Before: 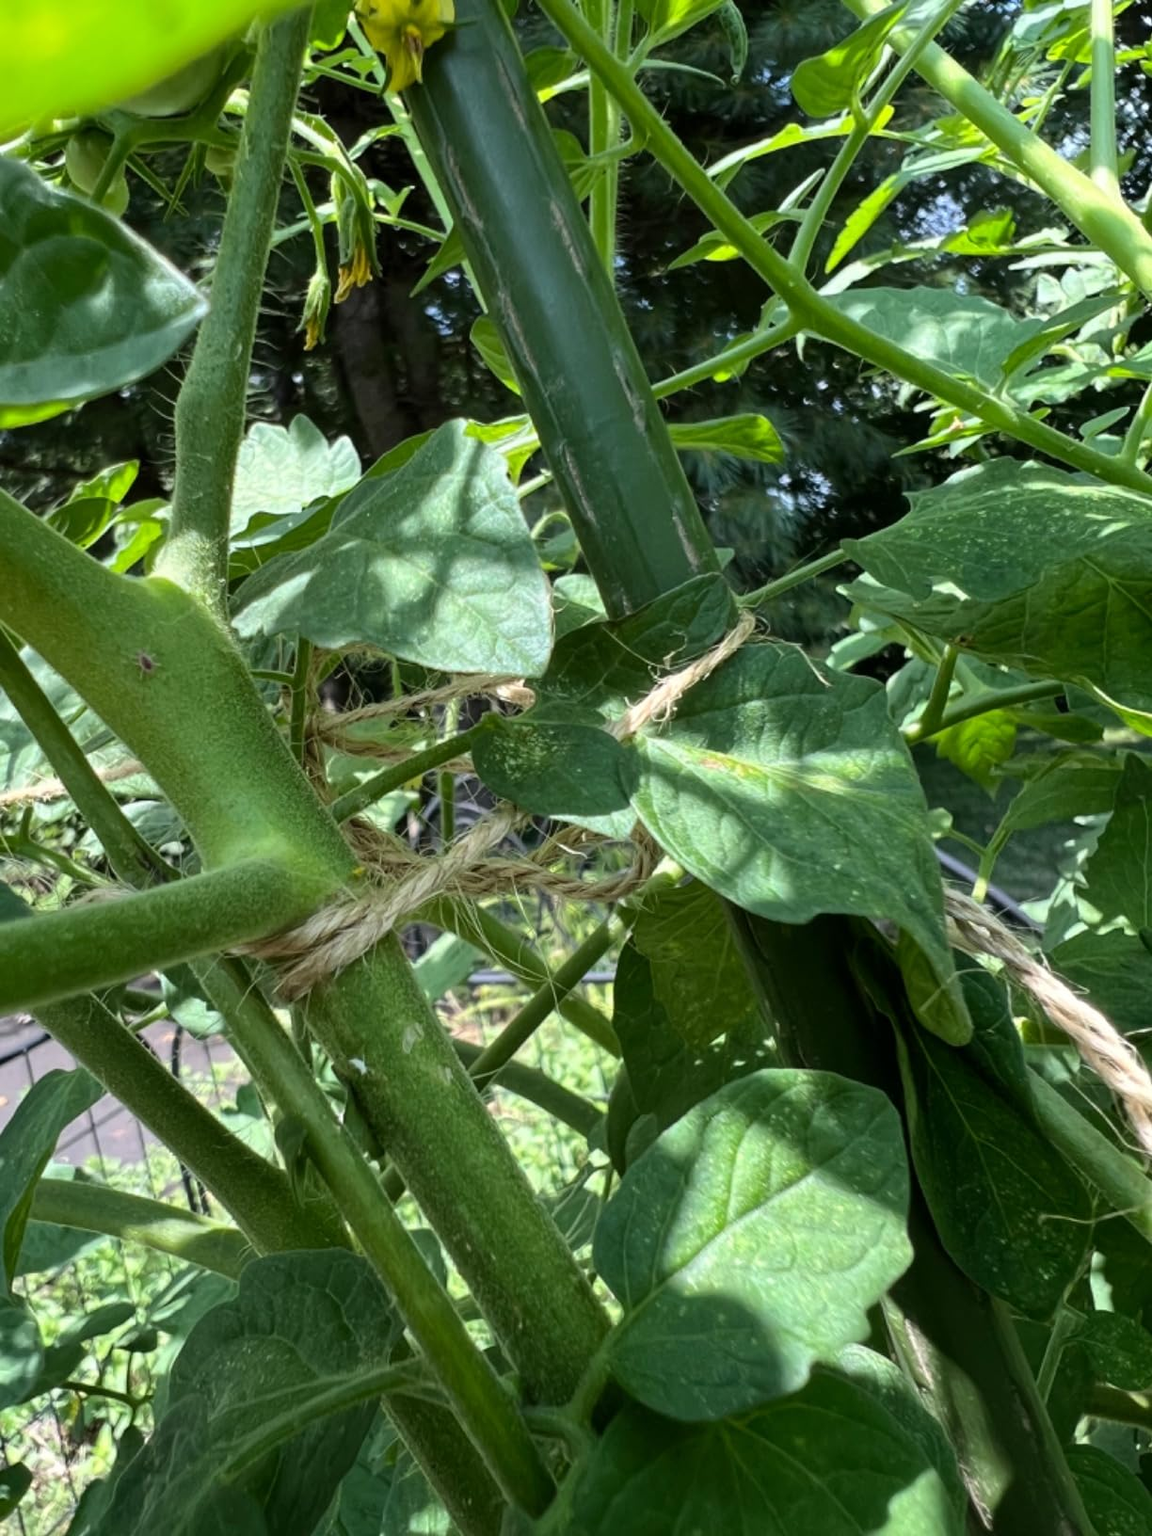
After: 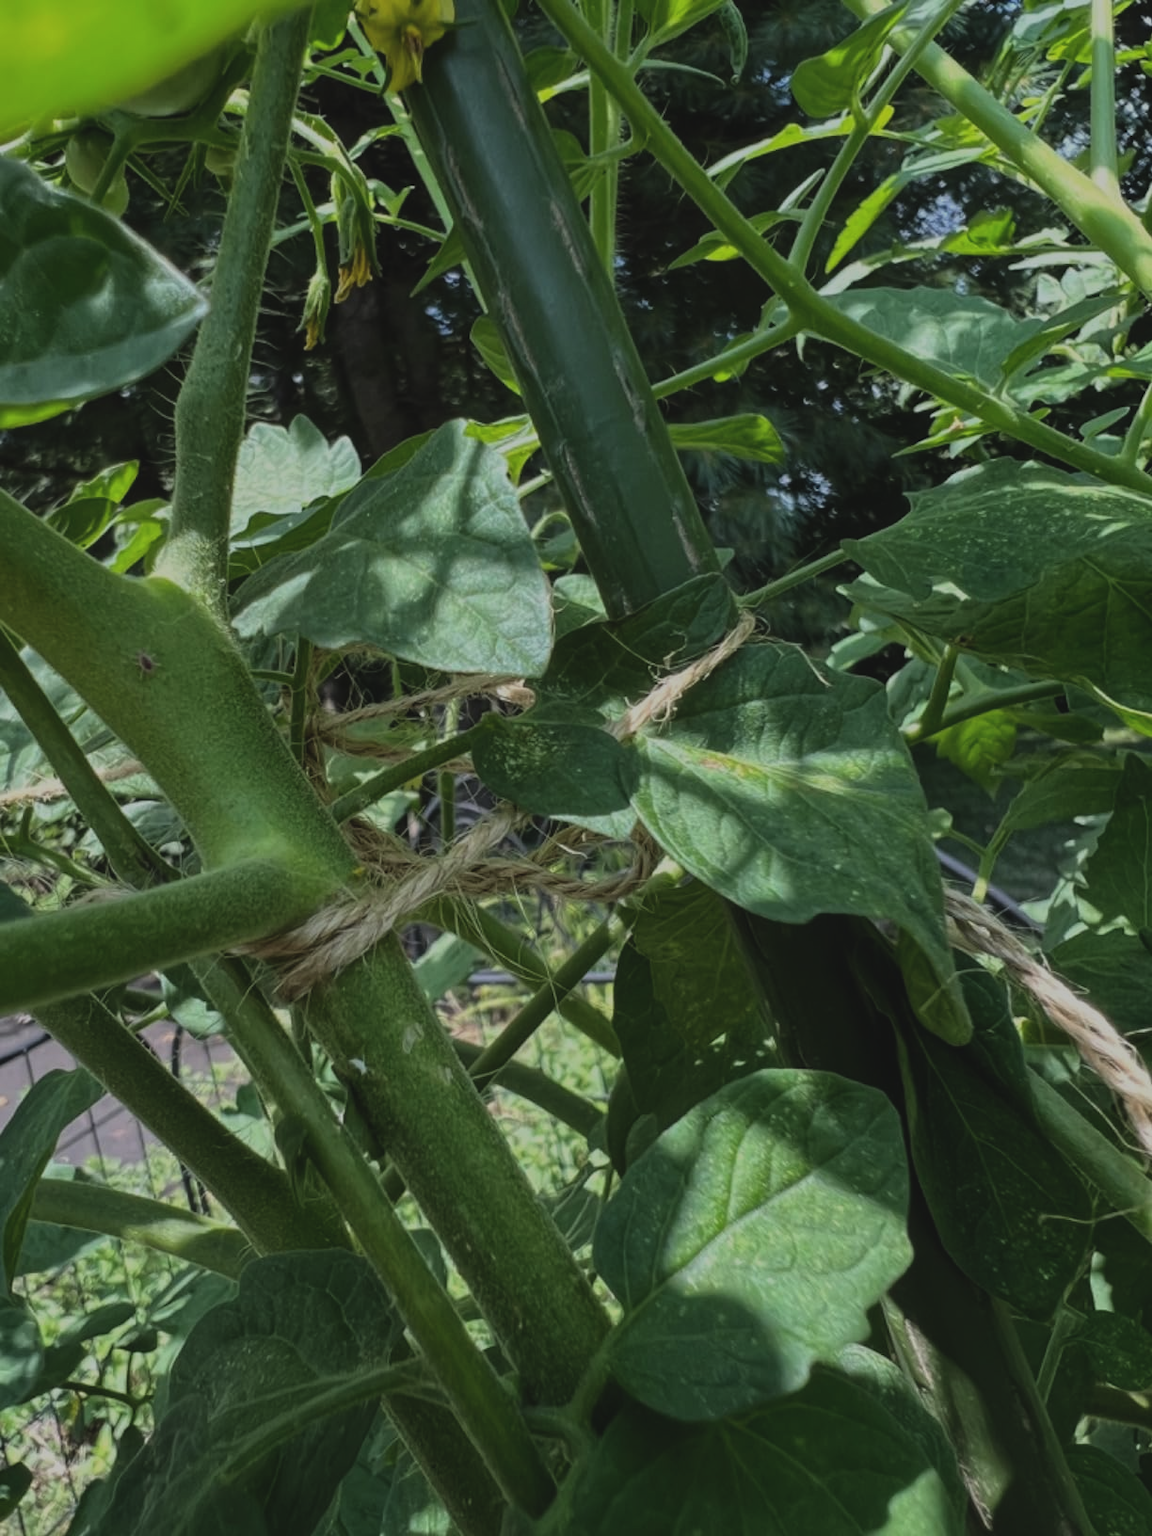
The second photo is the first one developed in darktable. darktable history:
exposure: black level correction -0.016, exposure -1.018 EV, compensate highlight preservation false
local contrast: highlights 100%, shadows 100%, detail 120%, midtone range 0.2
